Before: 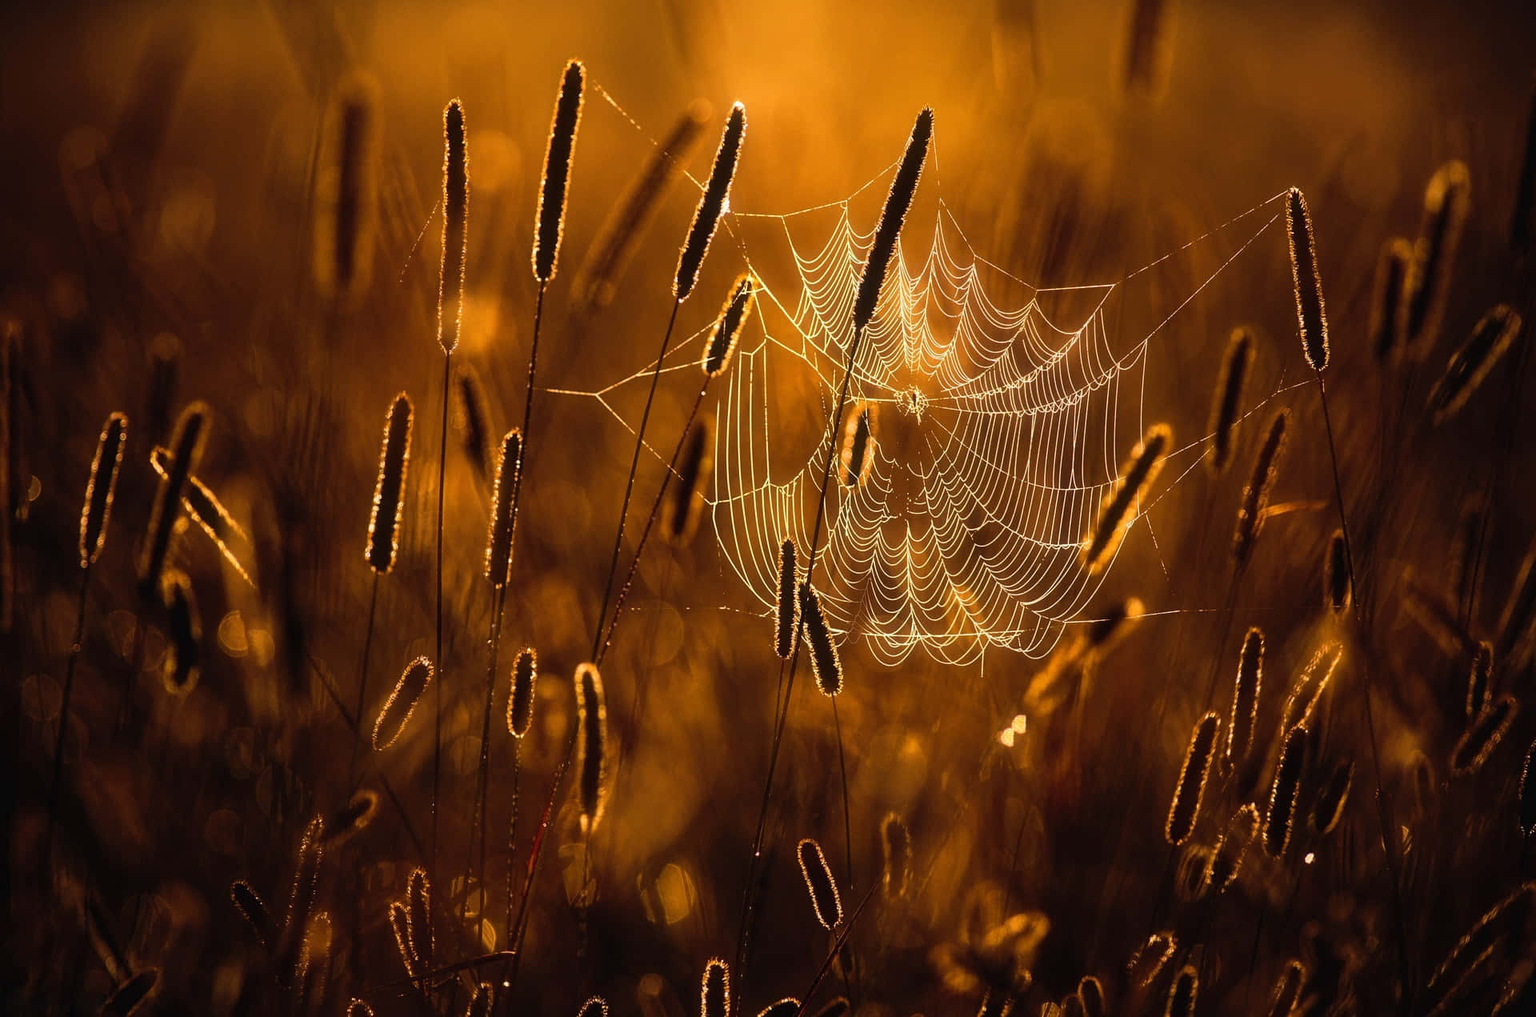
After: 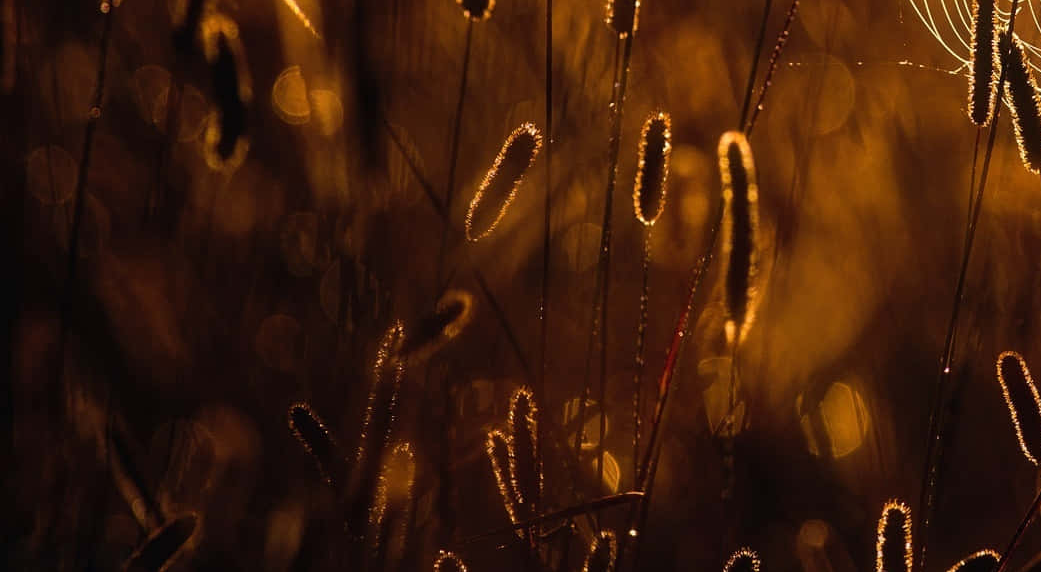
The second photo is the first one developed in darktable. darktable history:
crop and rotate: top 54.859%, right 45.763%, bottom 0.11%
